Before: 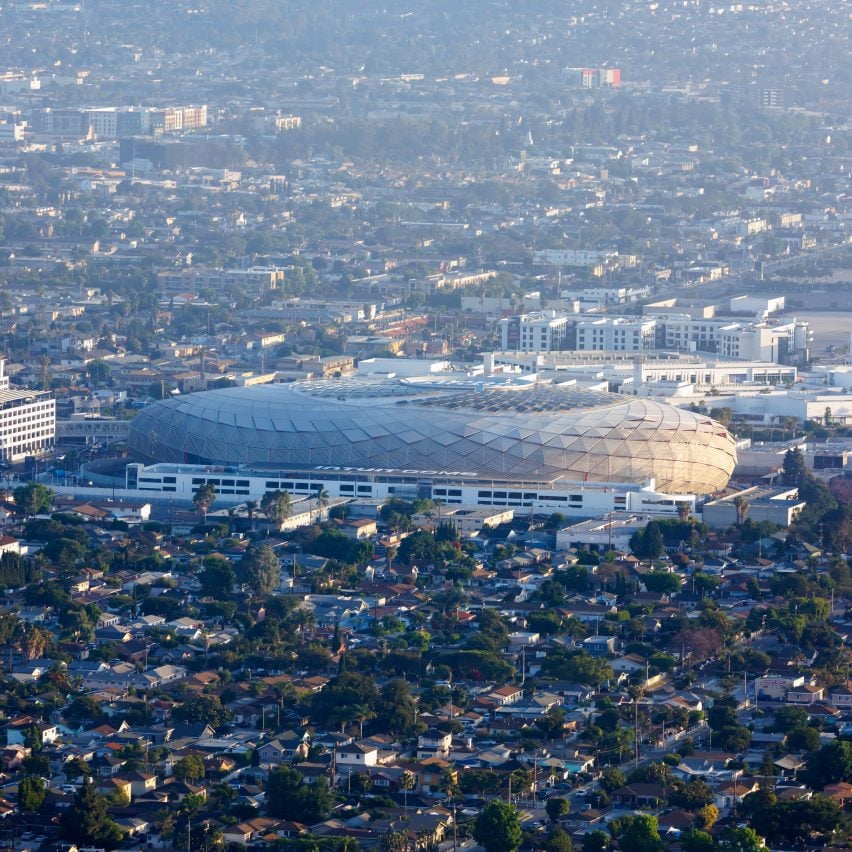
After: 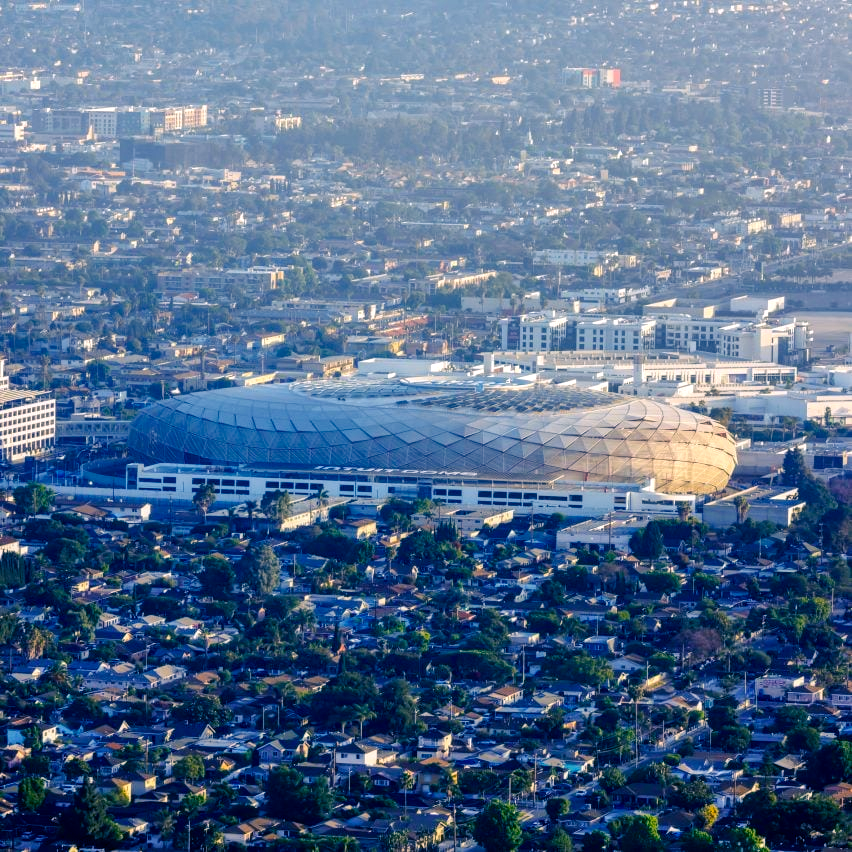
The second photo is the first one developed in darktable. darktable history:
local contrast: on, module defaults
color correction: highlights a* 4.48, highlights b* 4.98, shadows a* -6.97, shadows b* 4.8
color balance rgb: shadows lift › luminance -41.095%, shadows lift › chroma 13.975%, shadows lift › hue 259.28°, perceptual saturation grading › global saturation 19.894%, global vibrance 20%
shadows and highlights: shadows 34.51, highlights -35.15, soften with gaussian
